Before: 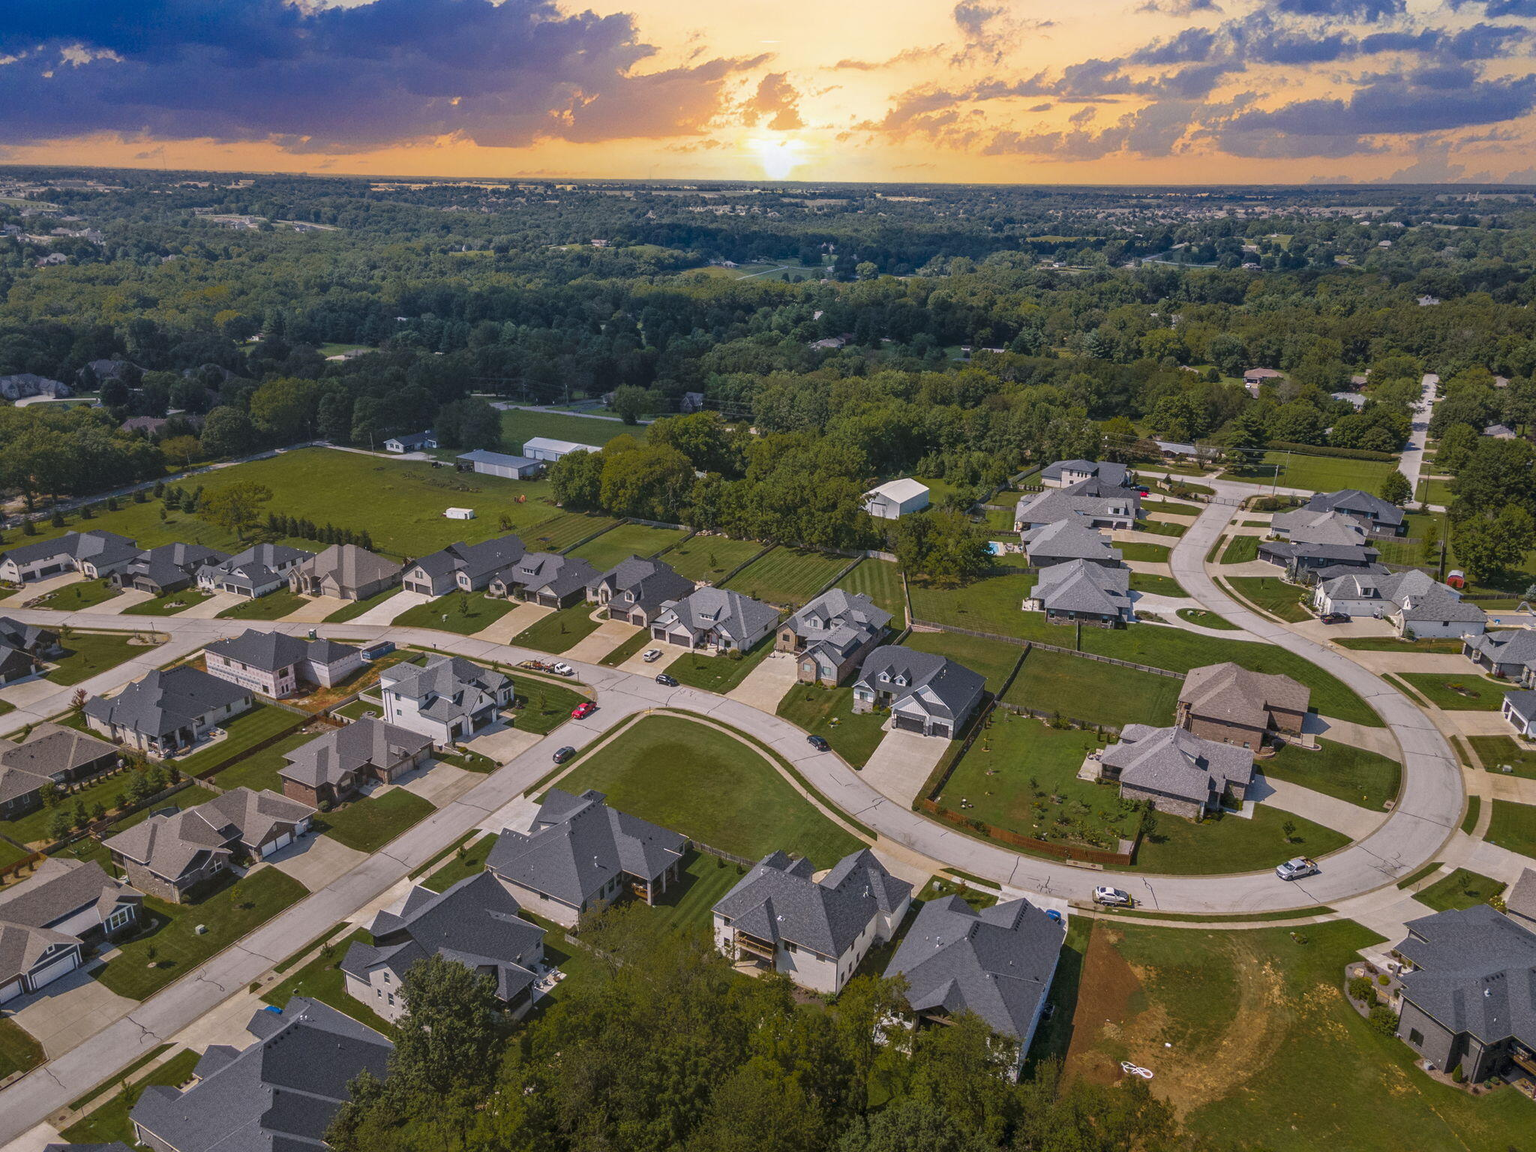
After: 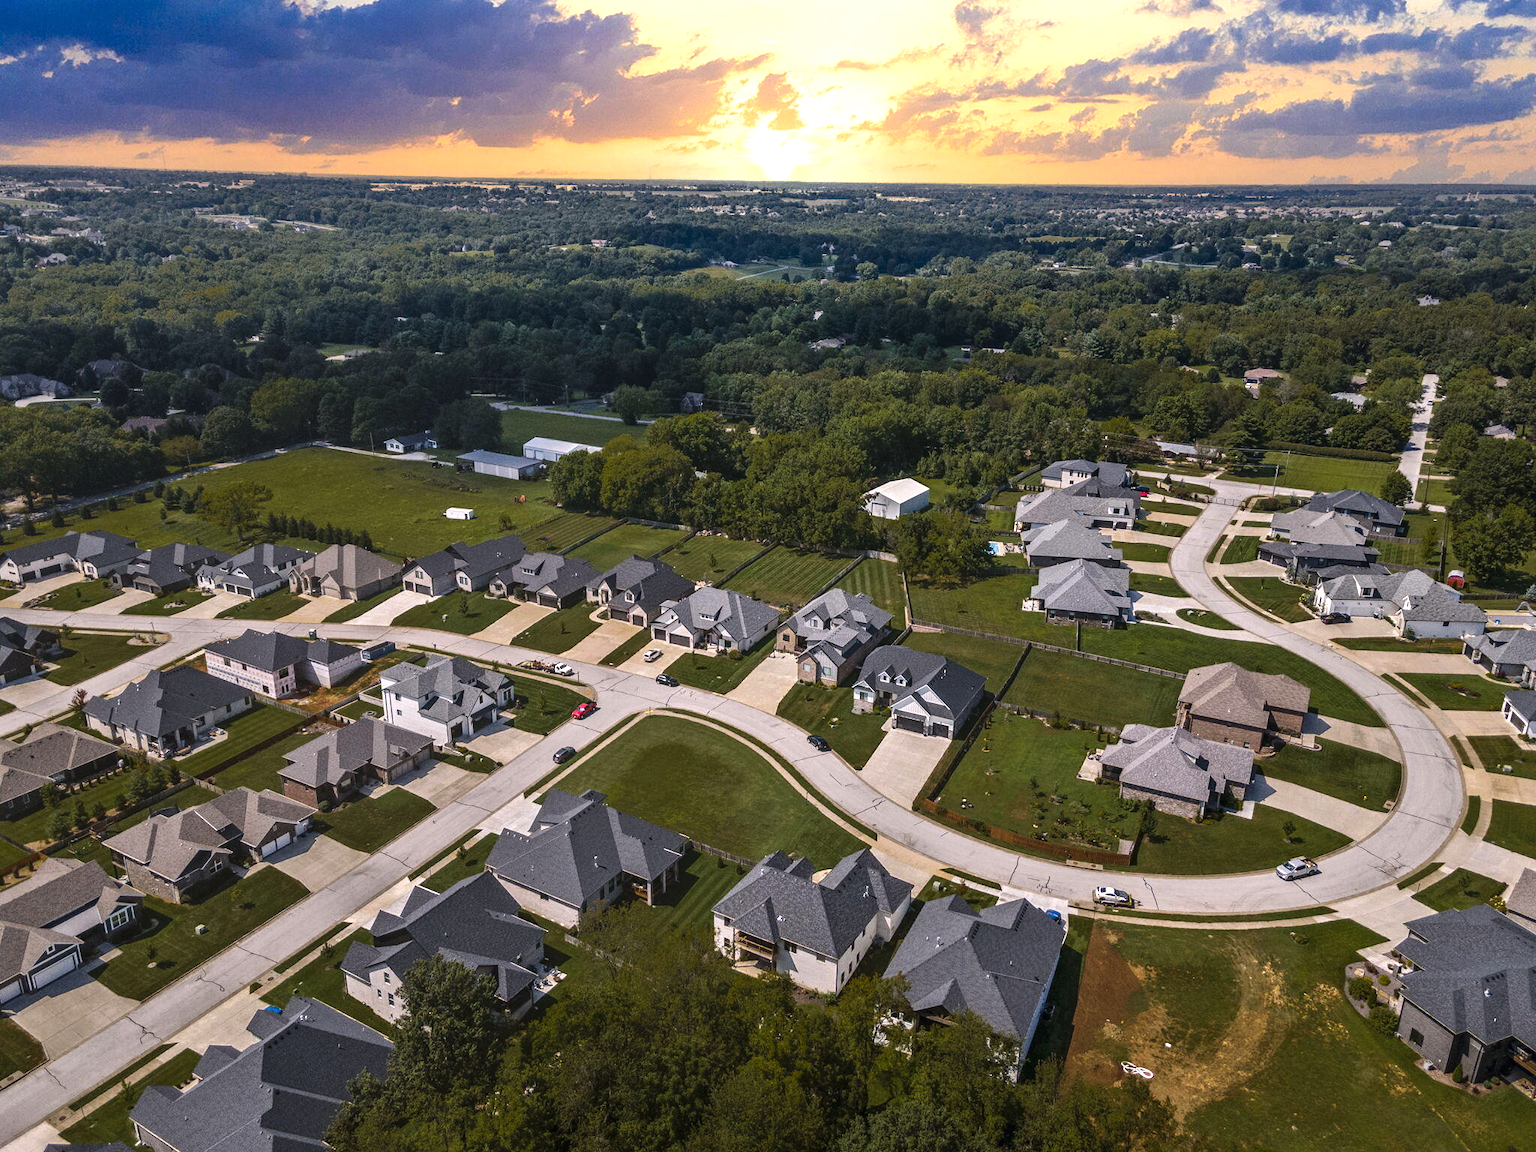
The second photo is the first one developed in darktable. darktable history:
tone equalizer: -8 EV -0.735 EV, -7 EV -0.732 EV, -6 EV -0.617 EV, -5 EV -0.411 EV, -3 EV 0.399 EV, -2 EV 0.6 EV, -1 EV 0.7 EV, +0 EV 0.719 EV, edges refinement/feathering 500, mask exposure compensation -1.57 EV, preserve details no
